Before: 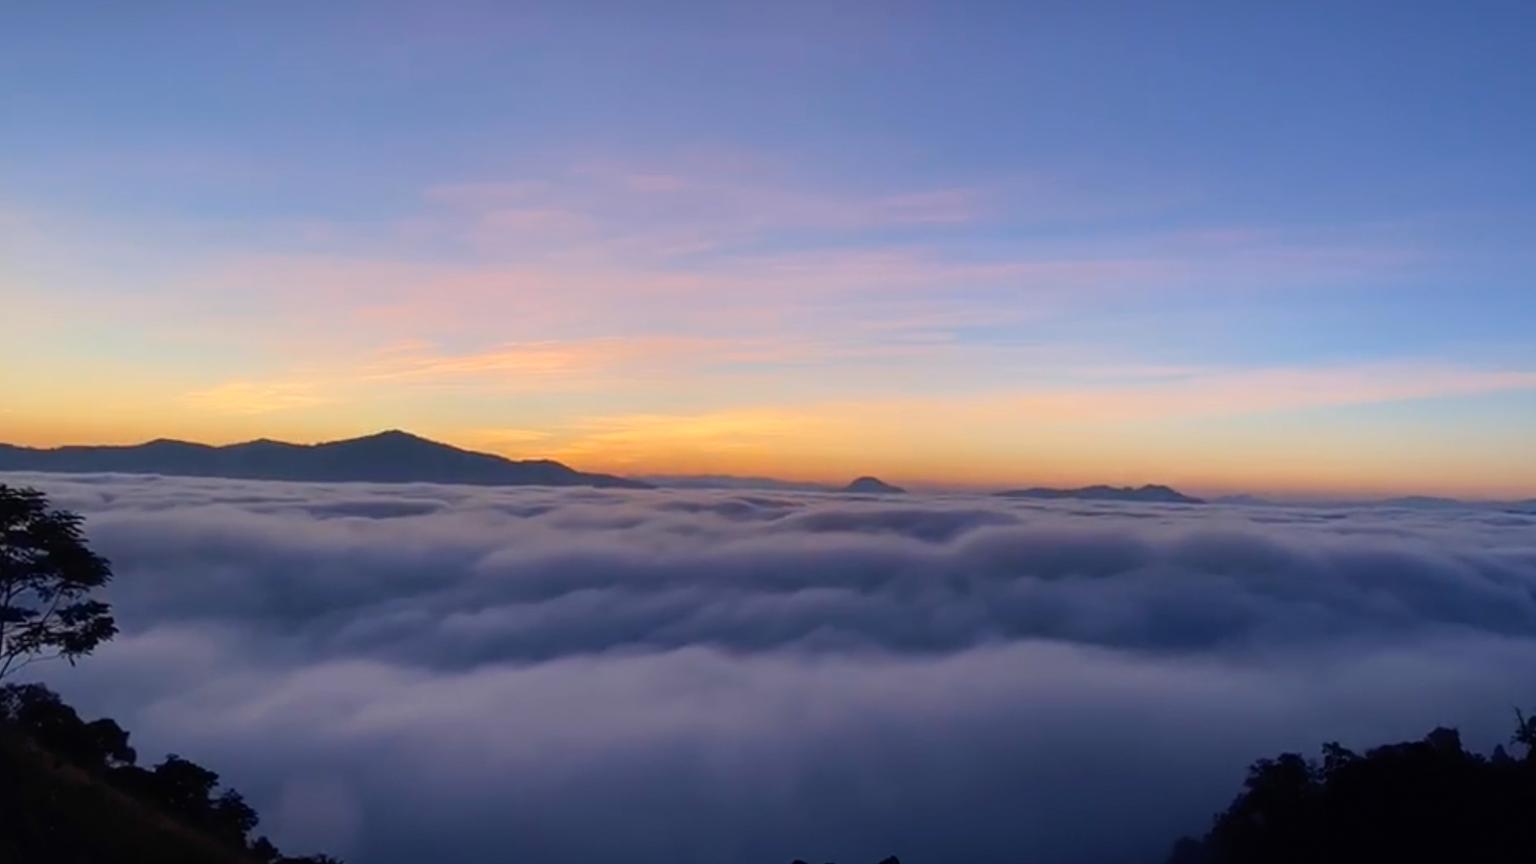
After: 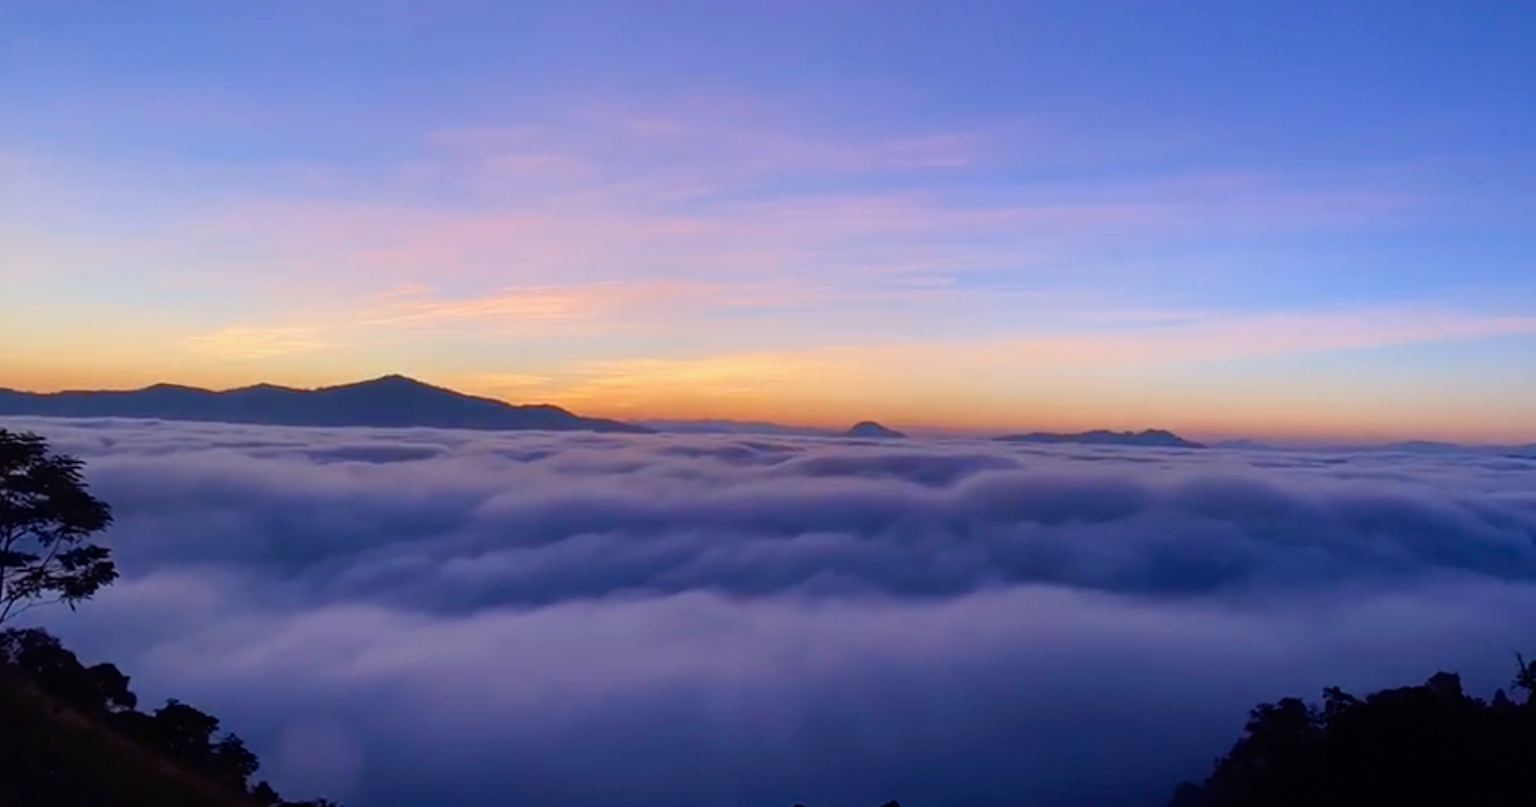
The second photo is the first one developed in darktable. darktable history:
crop and rotate: top 6.496%
color balance rgb: shadows lift › chroma 2.045%, shadows lift › hue 187.39°, power › chroma 1.038%, power › hue 26.47°, perceptual saturation grading › global saturation 20%, perceptual saturation grading › highlights -25.813%, perceptual saturation grading › shadows 24.408%
color calibration: illuminant as shot in camera, x 0.369, y 0.382, temperature 4317.15 K
